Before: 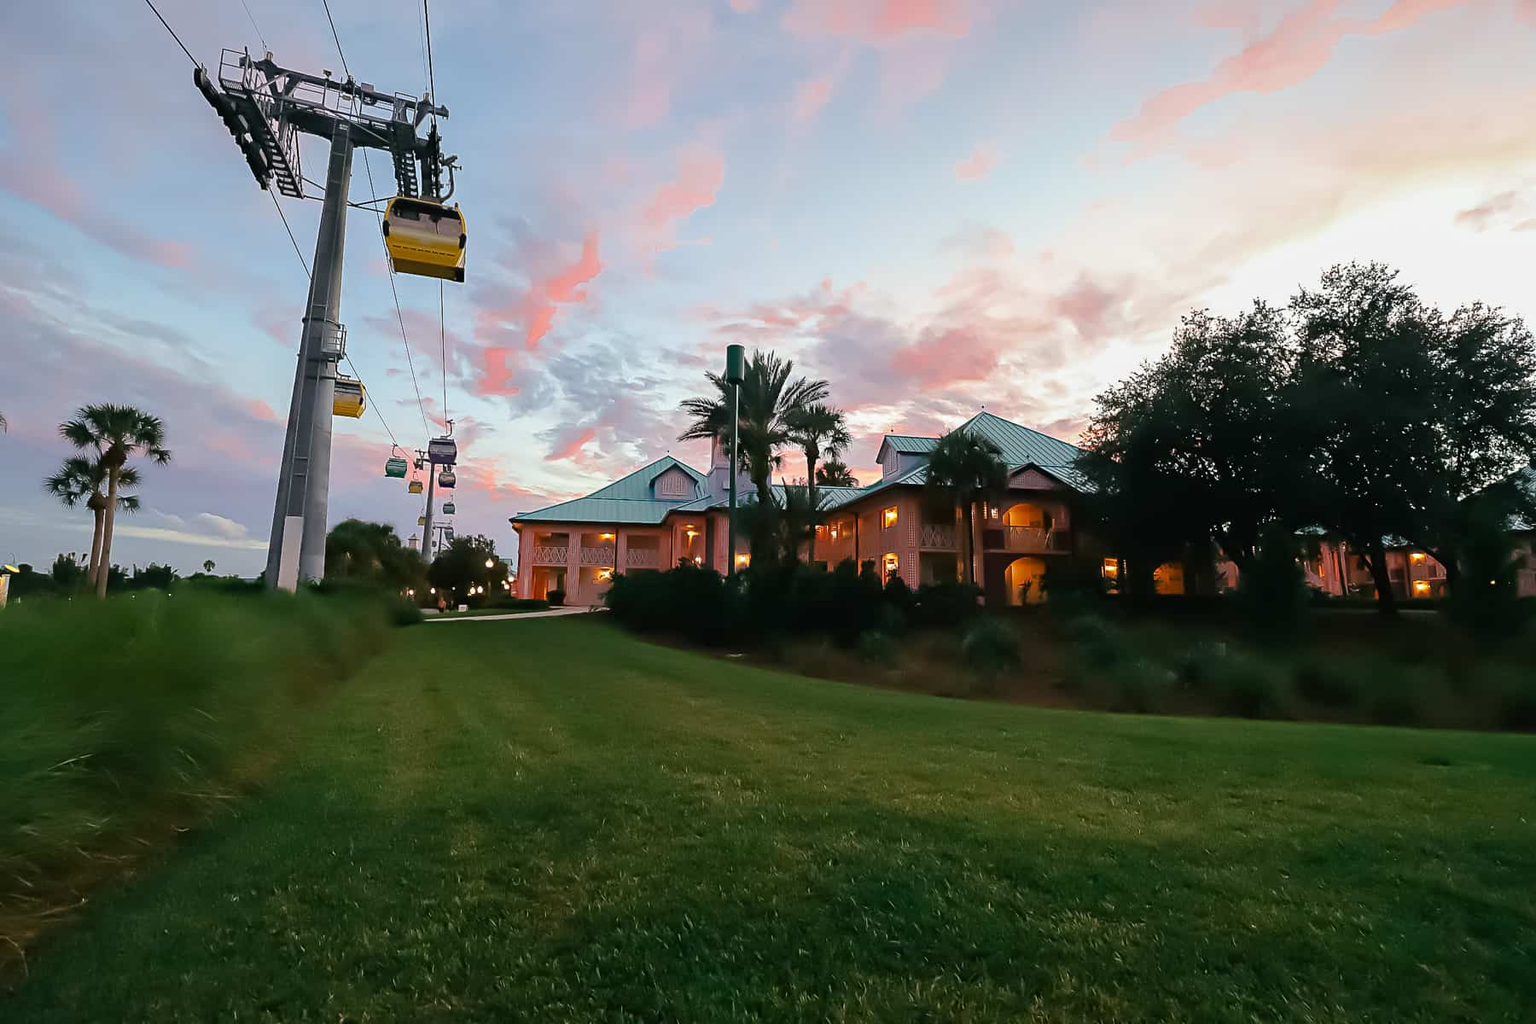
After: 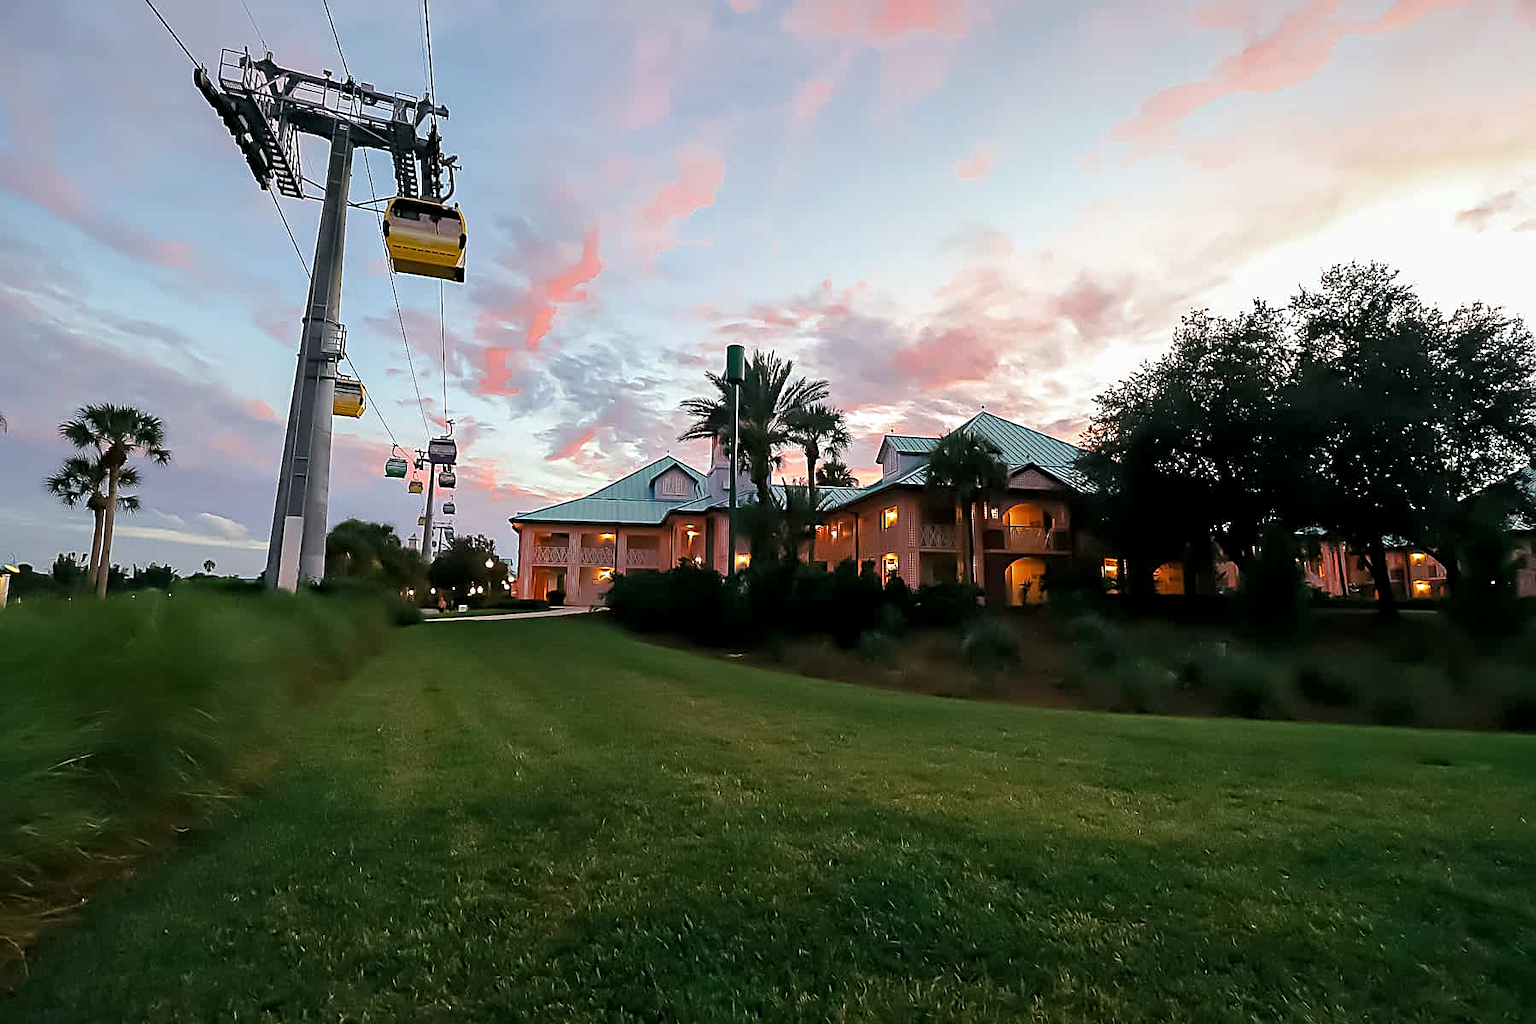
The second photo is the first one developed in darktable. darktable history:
sharpen: on, module defaults
levels: levels [0.016, 0.5, 0.996]
local contrast: highlights 106%, shadows 102%, detail 119%, midtone range 0.2
